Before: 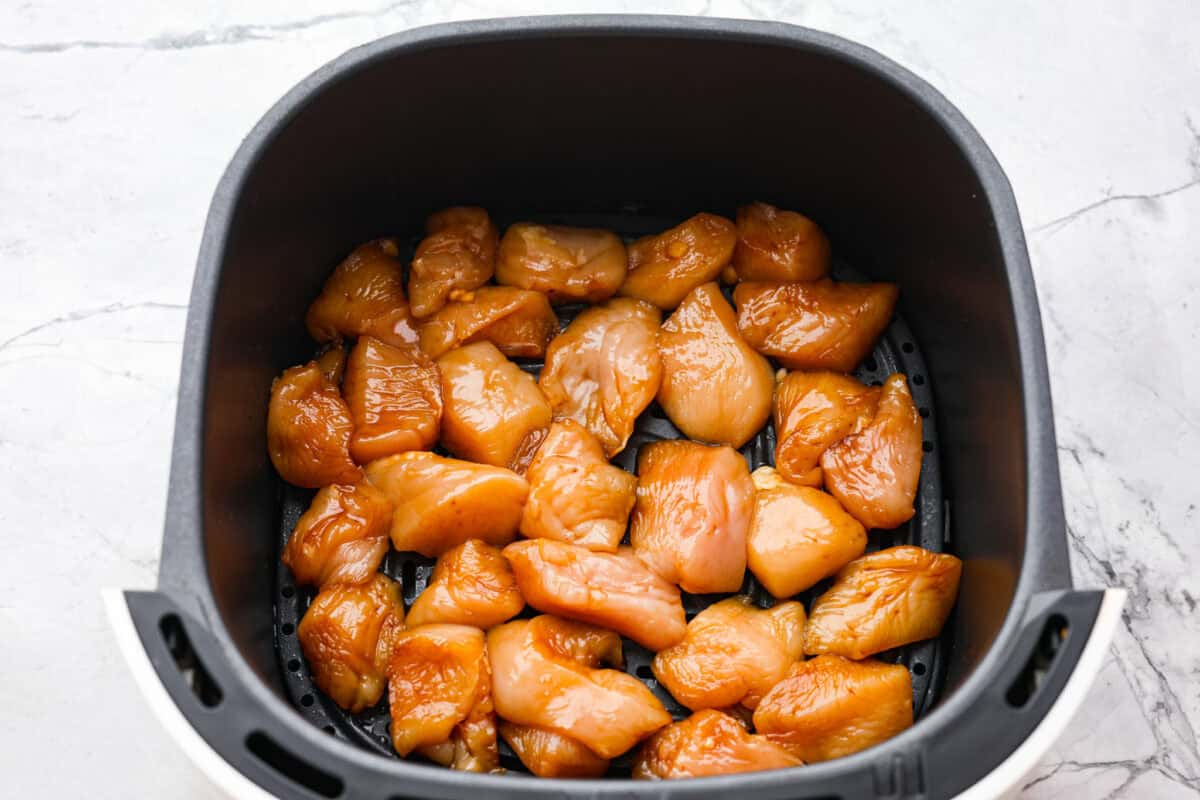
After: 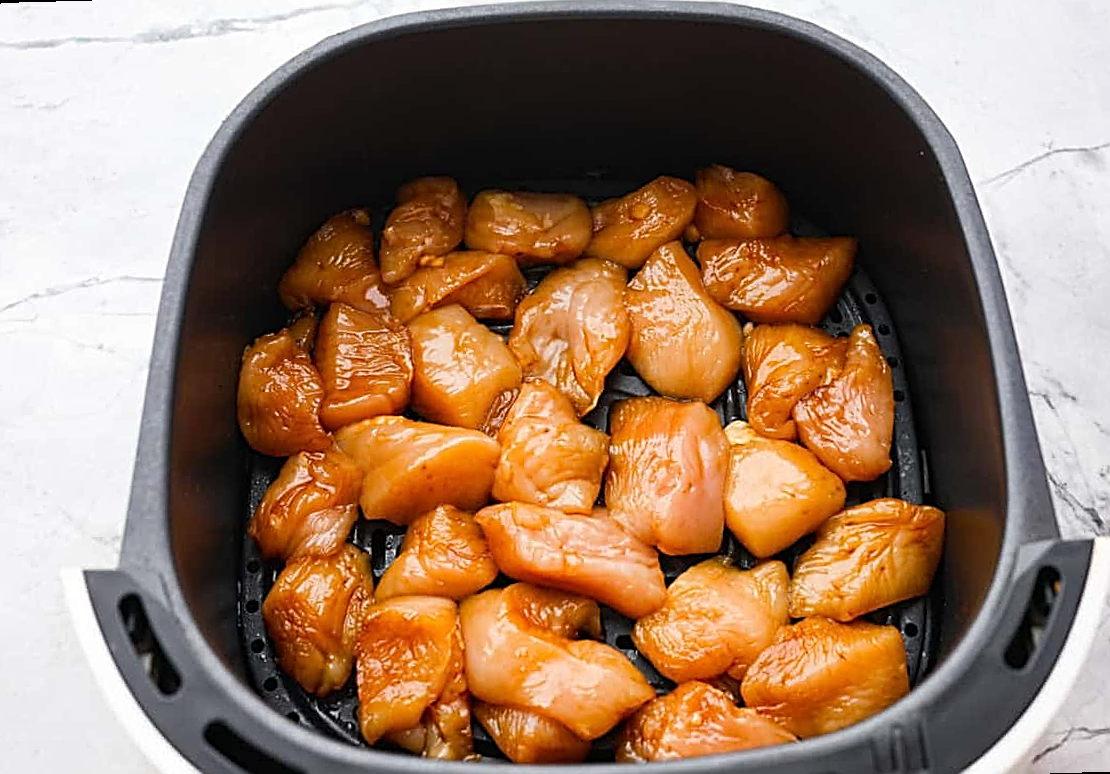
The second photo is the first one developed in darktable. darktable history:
sharpen: amount 1
rotate and perspective: rotation -1.68°, lens shift (vertical) -0.146, crop left 0.049, crop right 0.912, crop top 0.032, crop bottom 0.96
